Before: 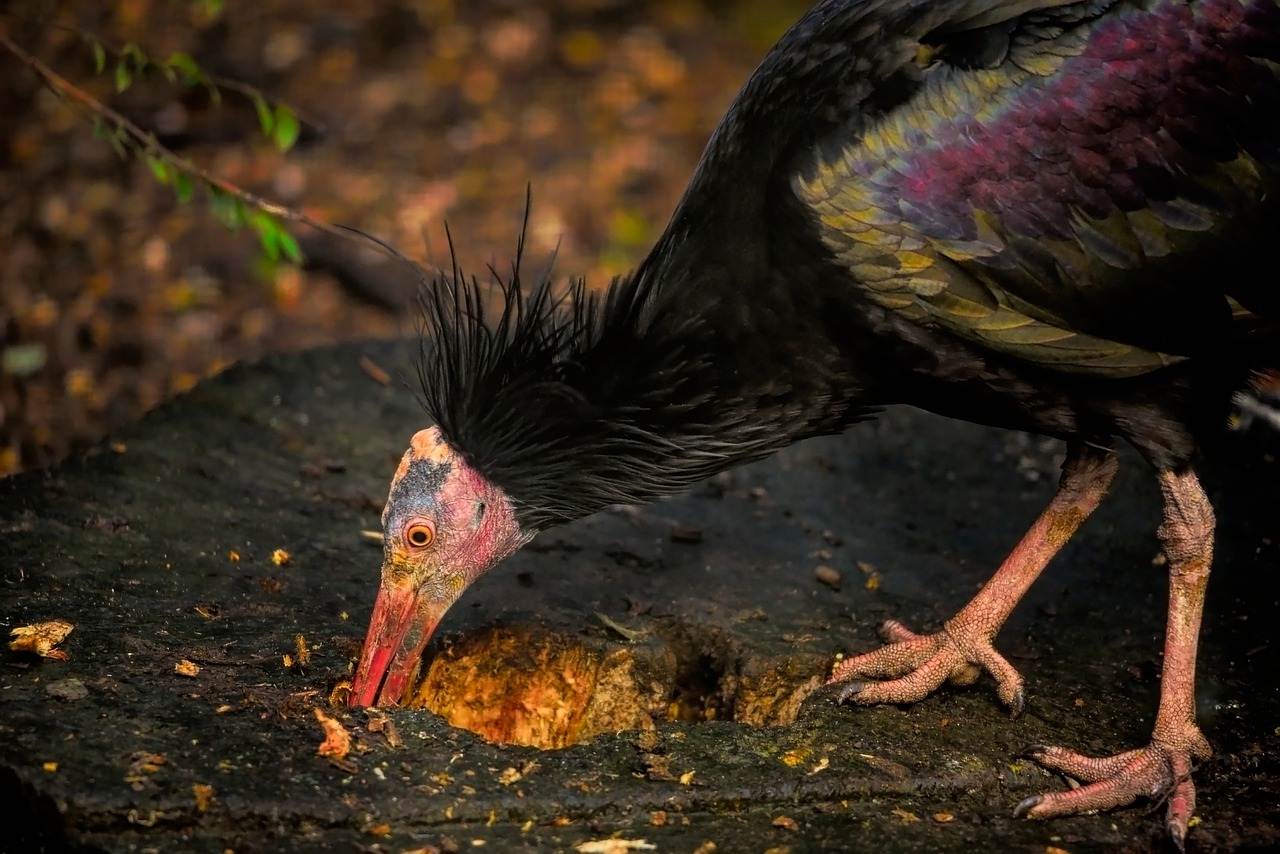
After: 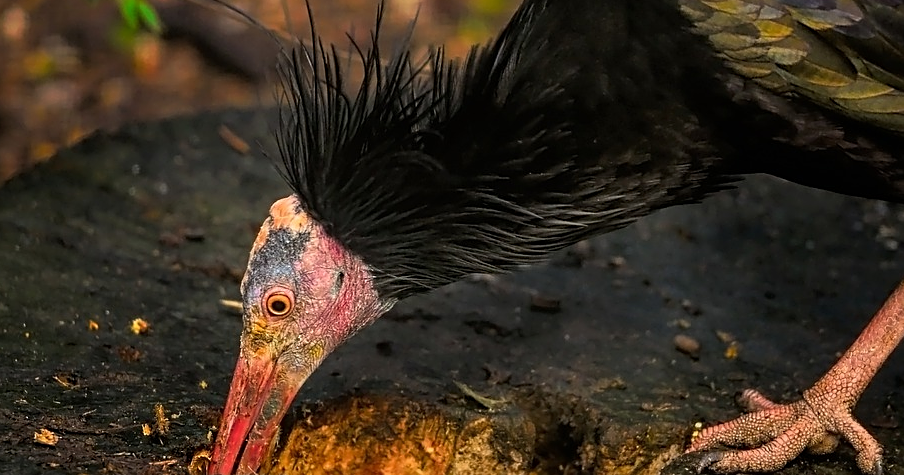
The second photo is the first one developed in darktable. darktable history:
crop: left 11.053%, top 27.145%, right 18.256%, bottom 17.117%
sharpen: on, module defaults
